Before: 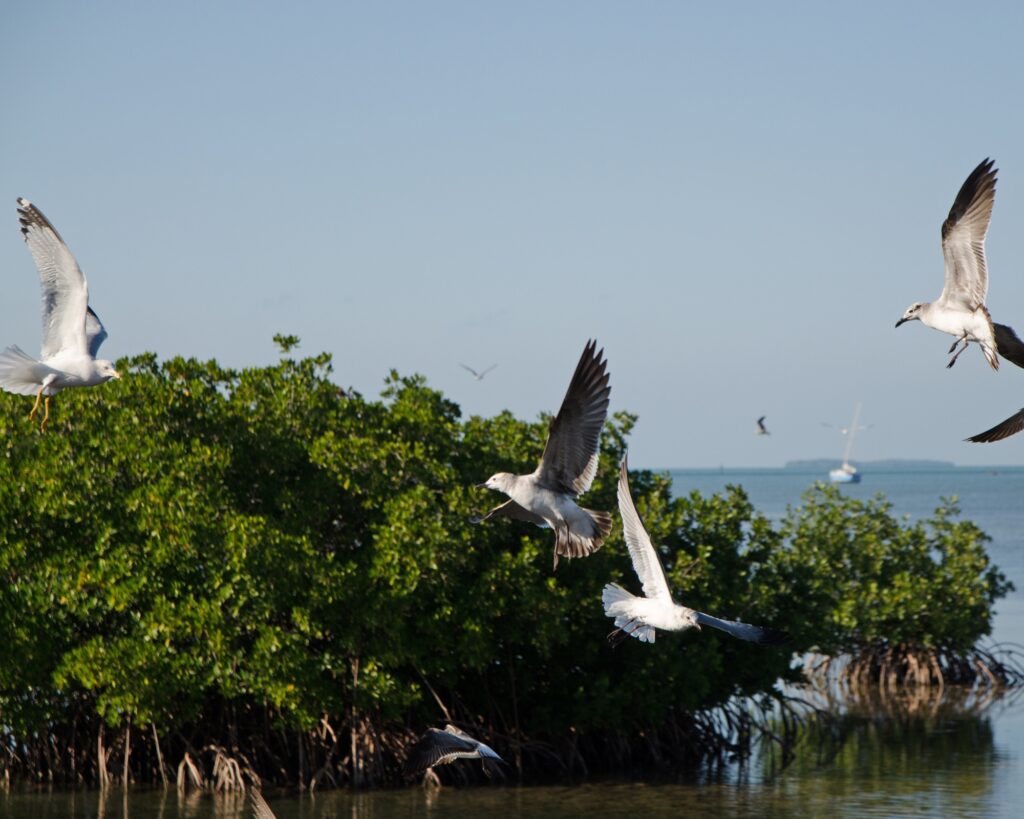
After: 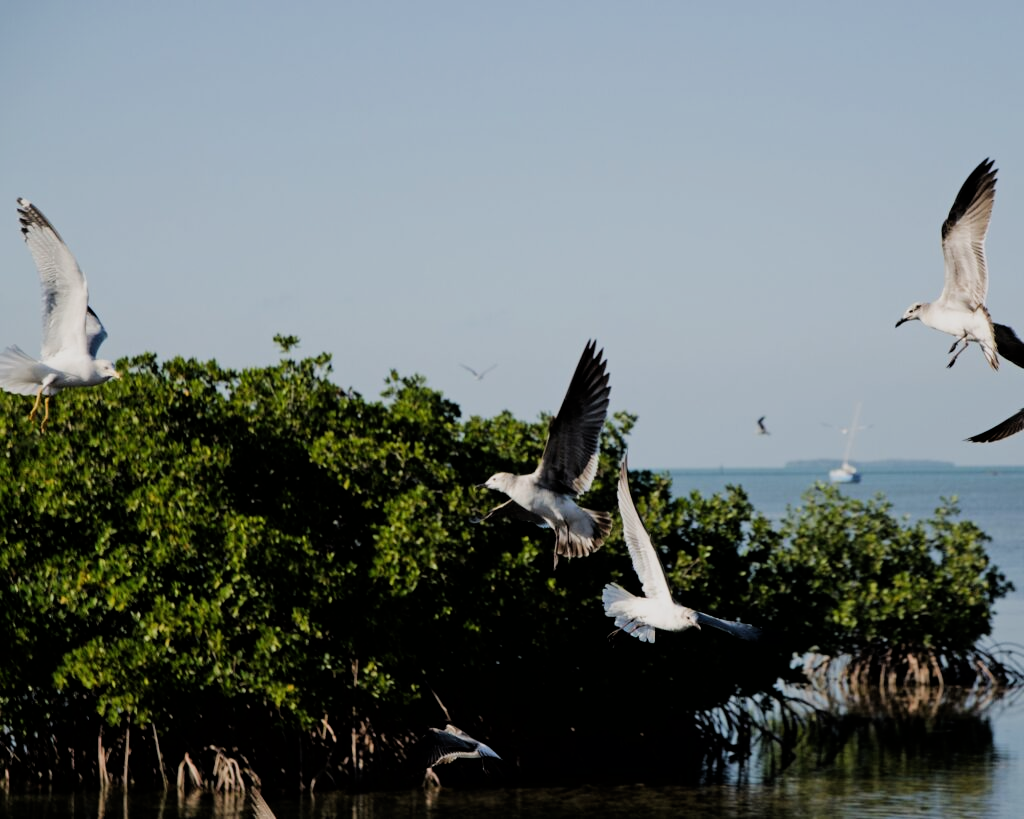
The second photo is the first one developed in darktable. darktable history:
filmic rgb: black relative exposure -5.12 EV, white relative exposure 3.99 EV, threshold 2.99 EV, hardness 2.89, contrast 1.2, highlights saturation mix -30.47%, enable highlight reconstruction true
